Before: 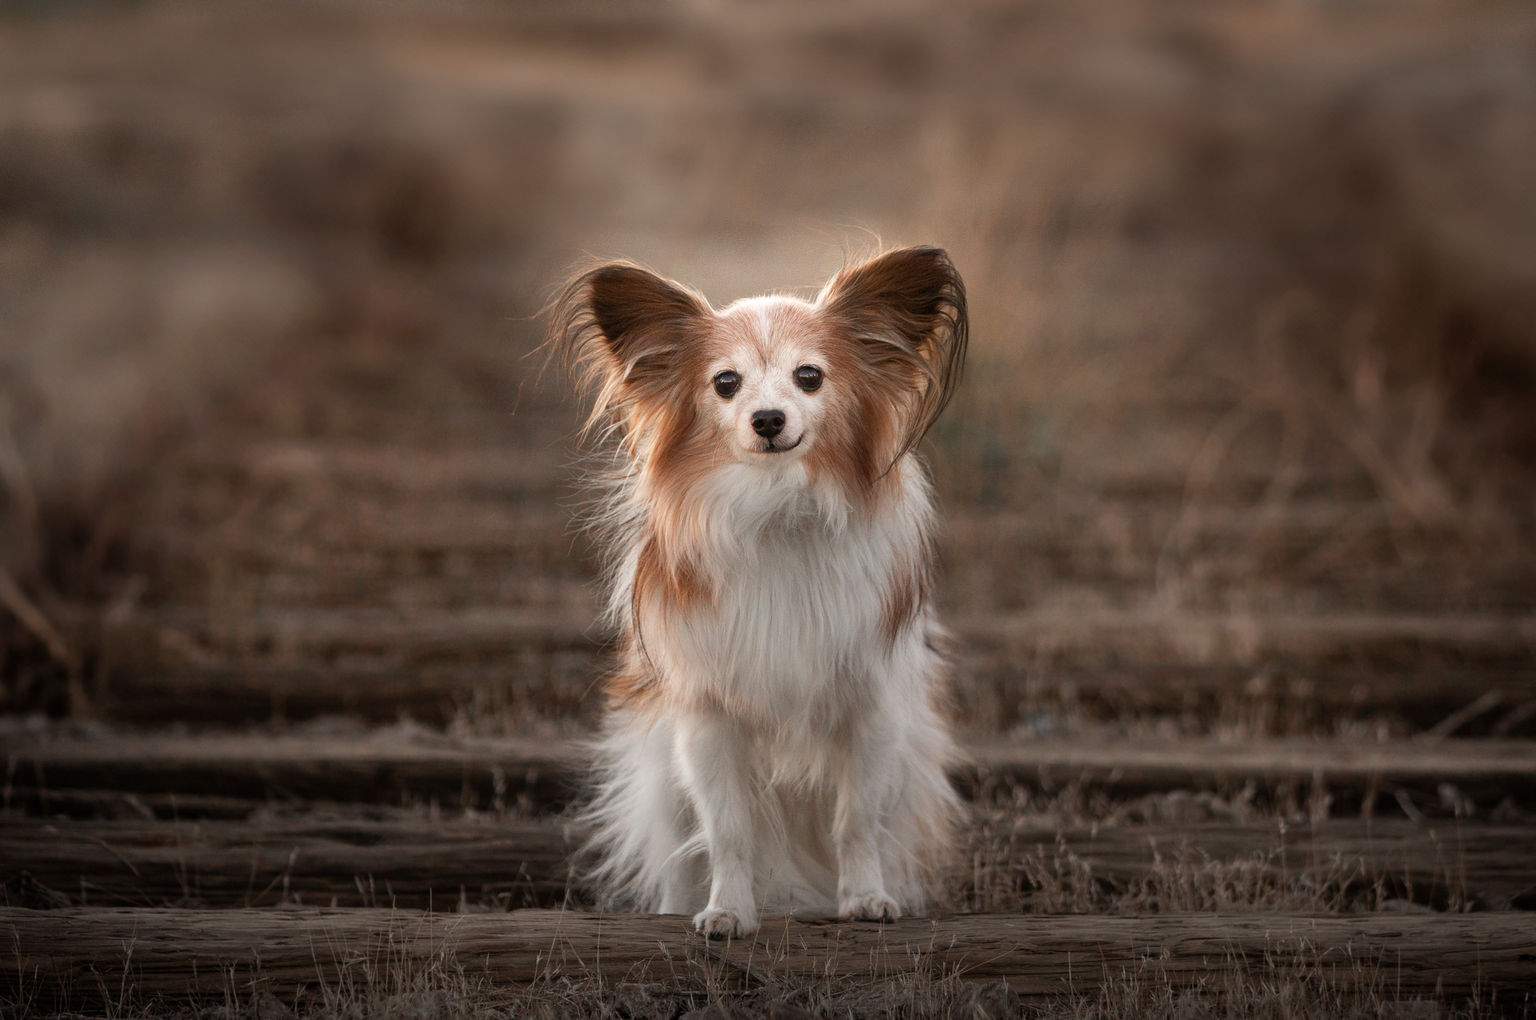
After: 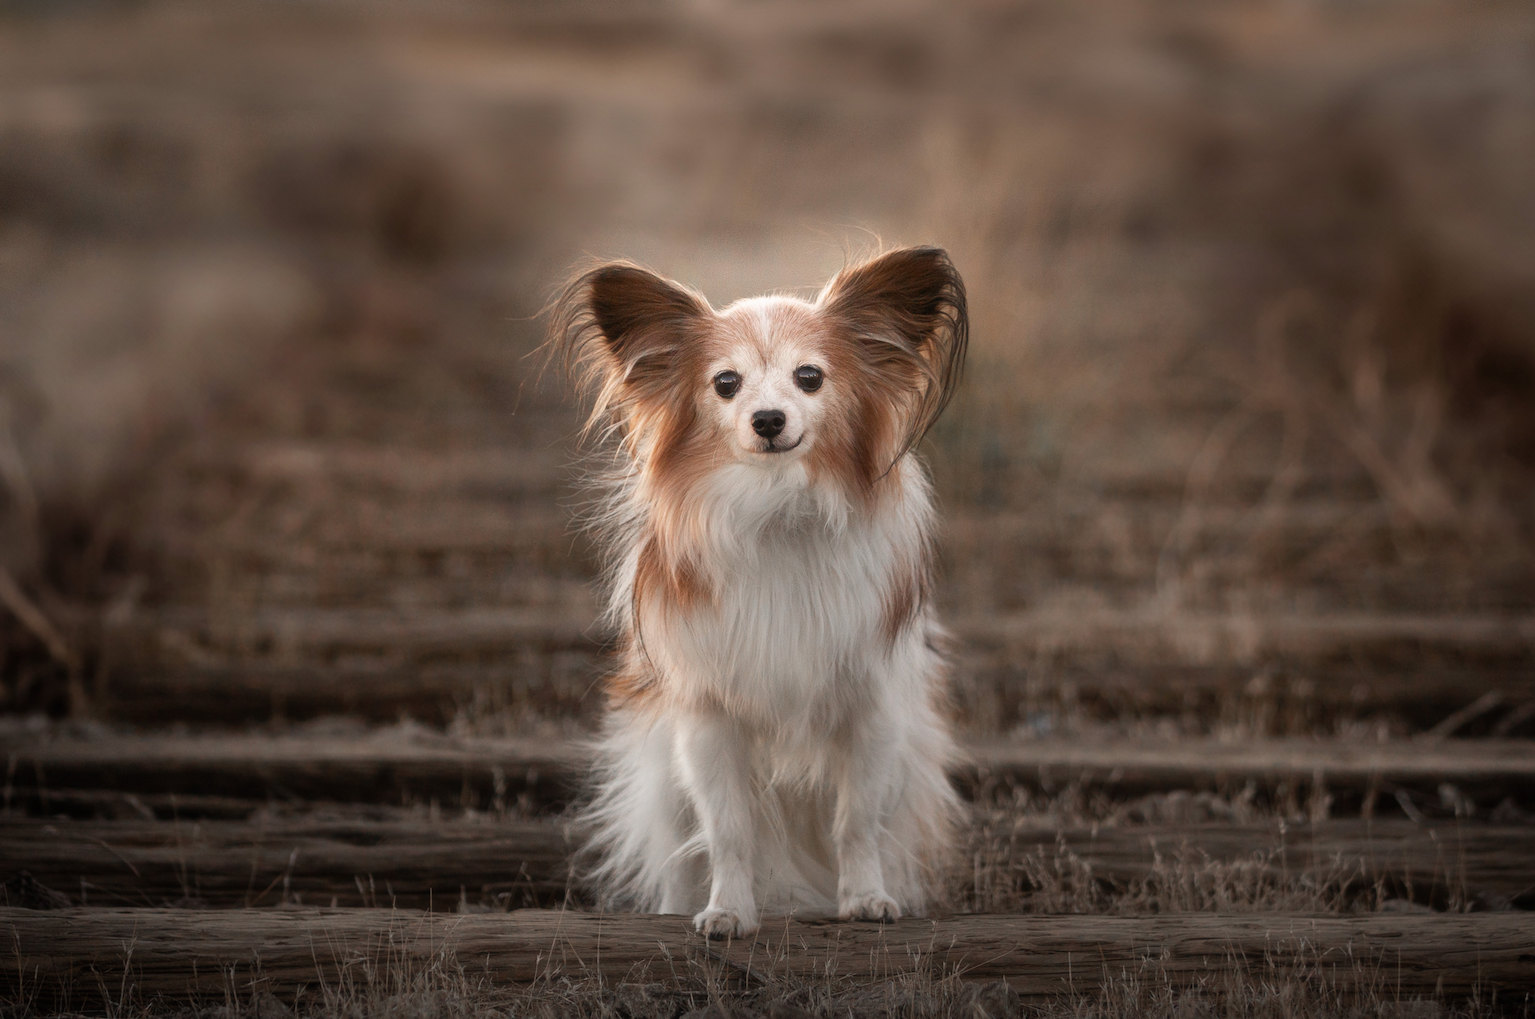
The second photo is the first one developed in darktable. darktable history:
haze removal: strength -0.096, adaptive false
